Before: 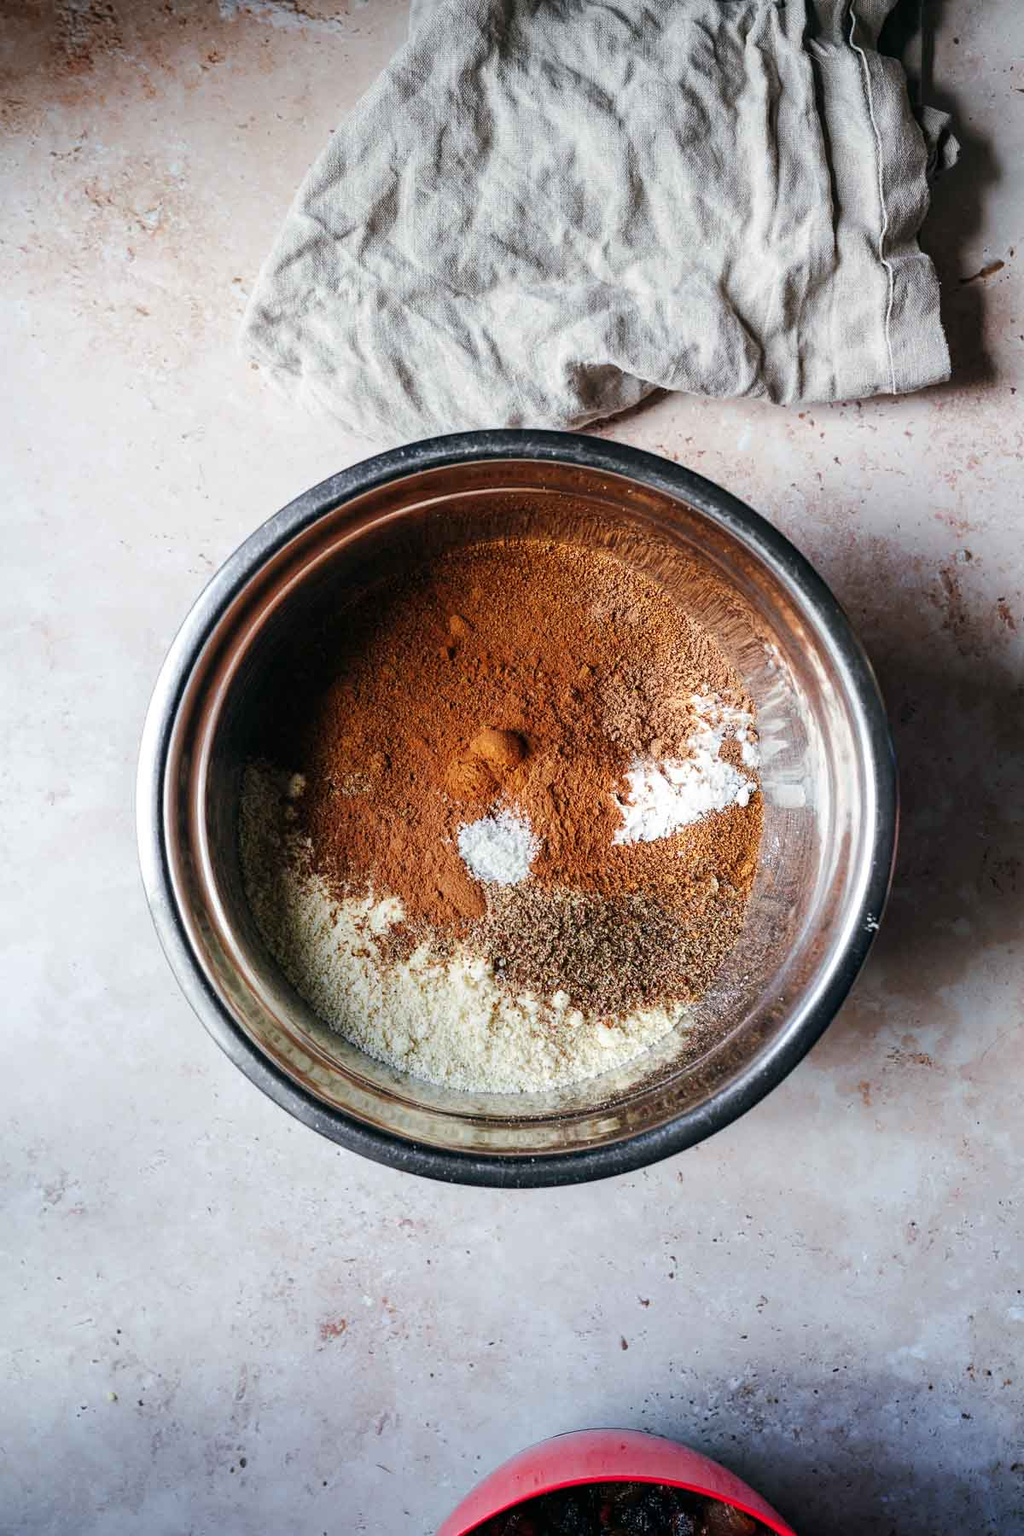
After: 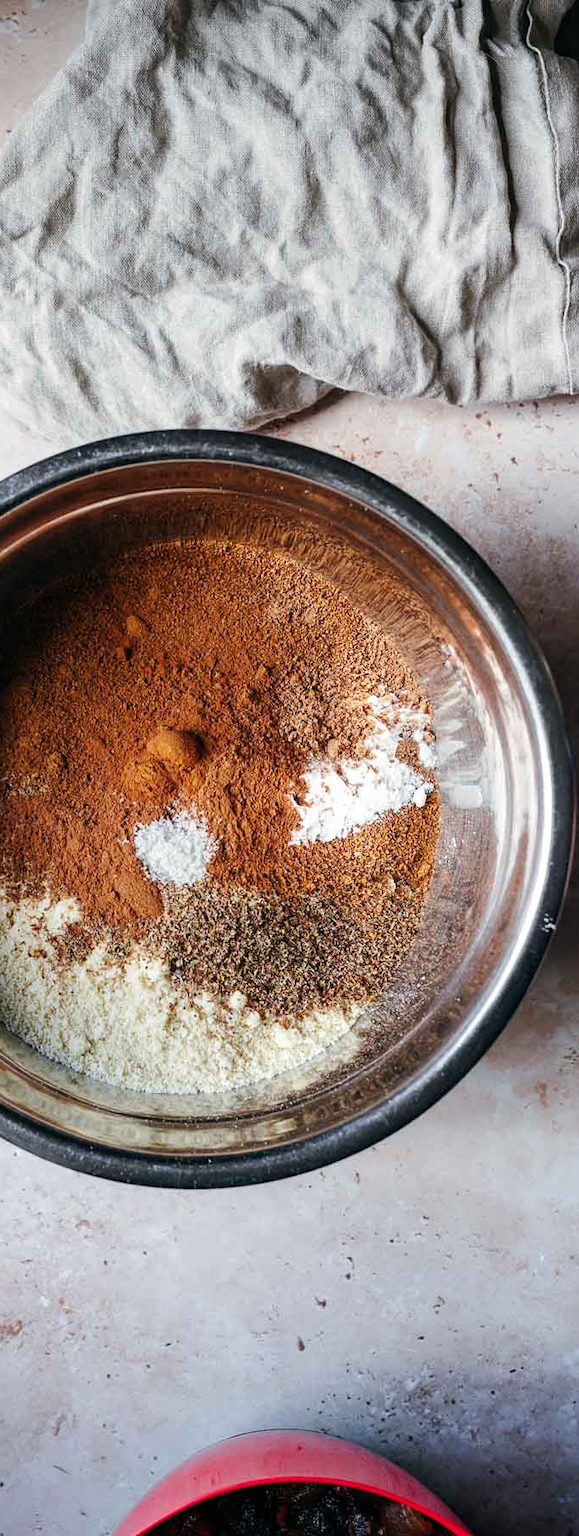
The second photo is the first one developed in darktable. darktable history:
crop: left 31.585%, top 0.001%, right 11.793%
